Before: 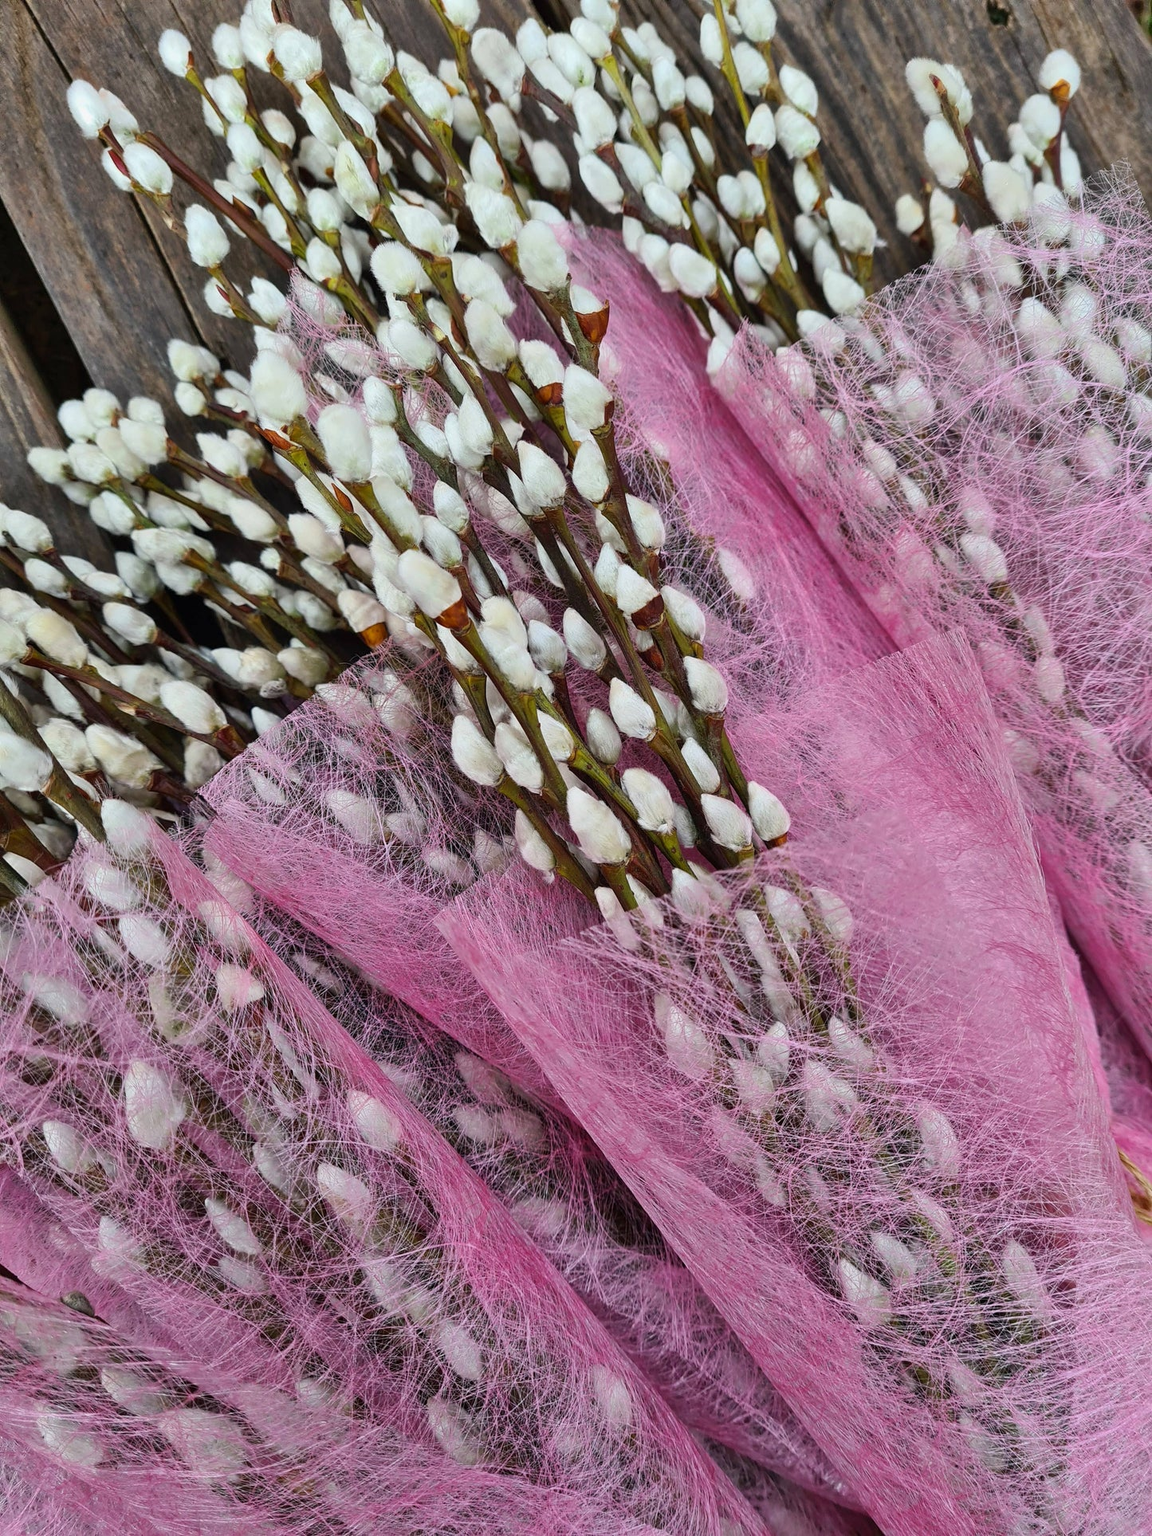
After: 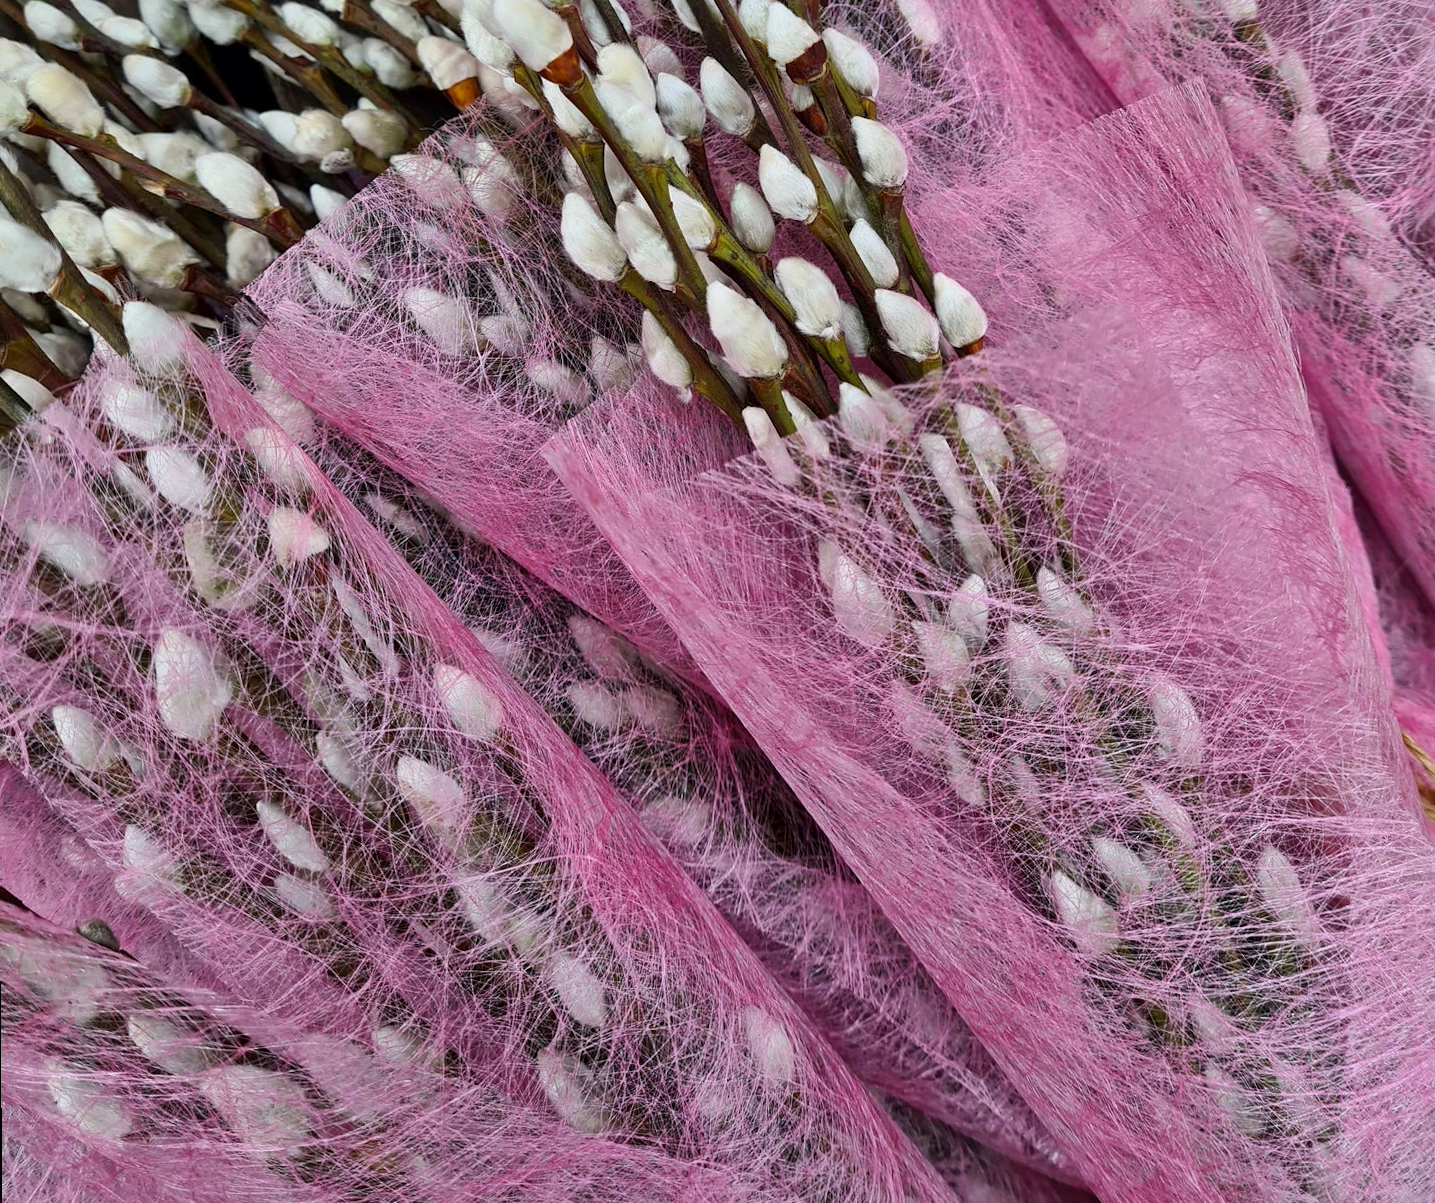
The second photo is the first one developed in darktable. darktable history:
rotate and perspective: rotation -0.45°, automatic cropping original format, crop left 0.008, crop right 0.992, crop top 0.012, crop bottom 0.988
crop and rotate: top 36.435%
local contrast: mode bilateral grid, contrast 20, coarseness 50, detail 132%, midtone range 0.2
